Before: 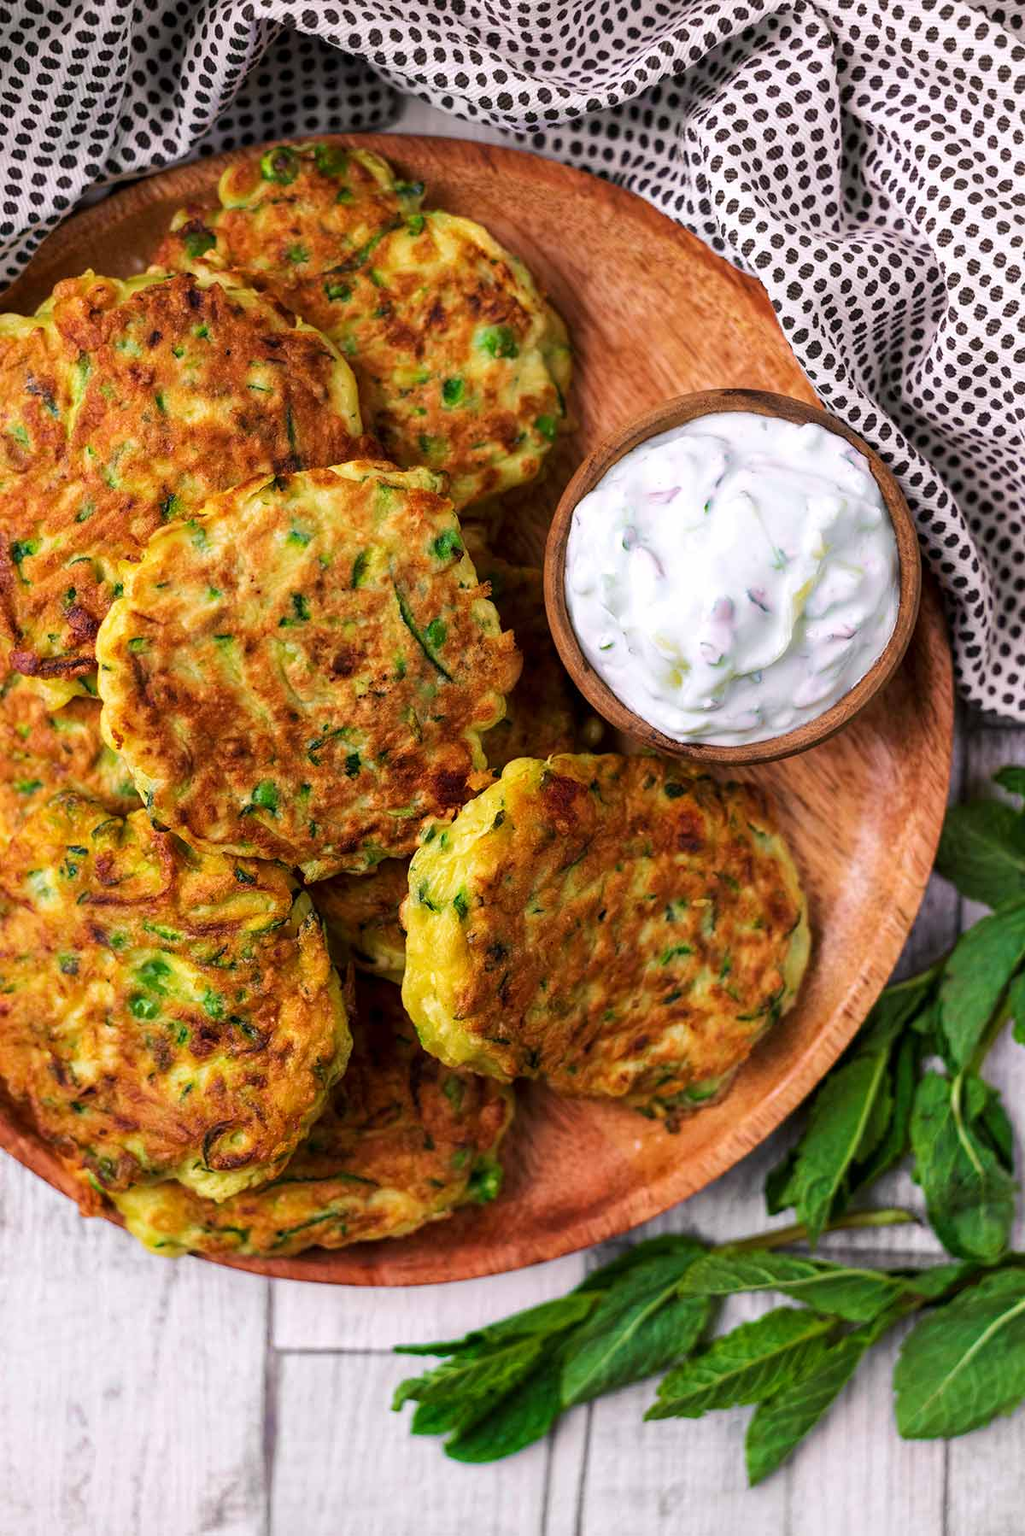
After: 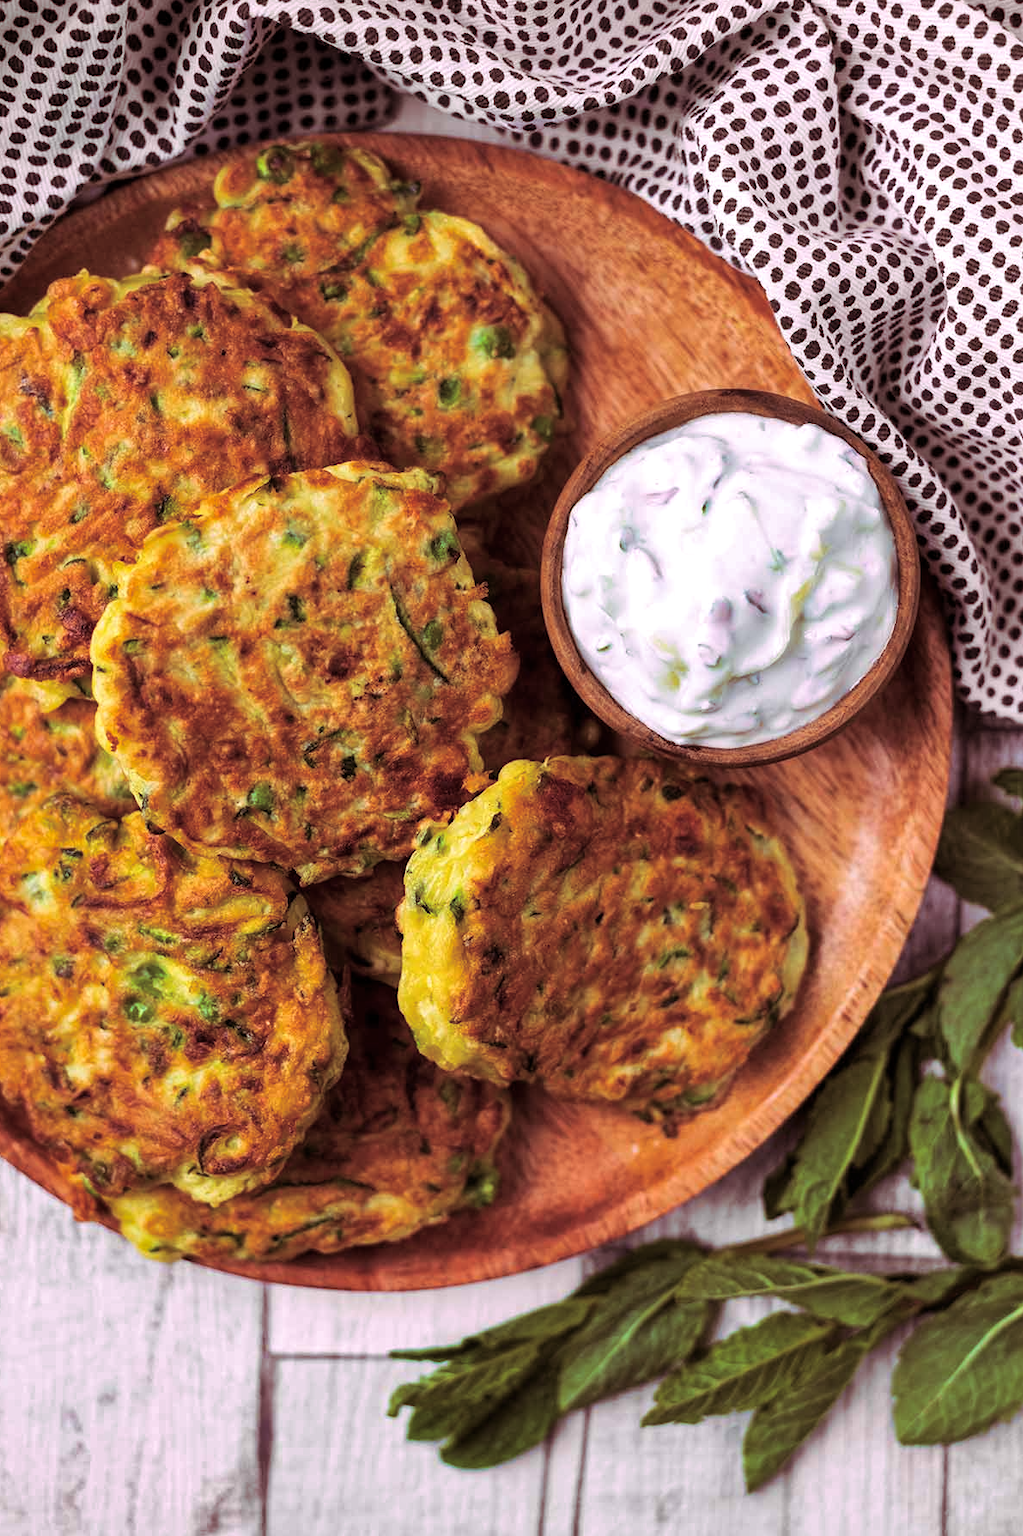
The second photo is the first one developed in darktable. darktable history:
crop and rotate: left 0.614%, top 0.179%, bottom 0.309%
split-toning: highlights › hue 298.8°, highlights › saturation 0.73, compress 41.76%
shadows and highlights: white point adjustment 1, soften with gaussian
